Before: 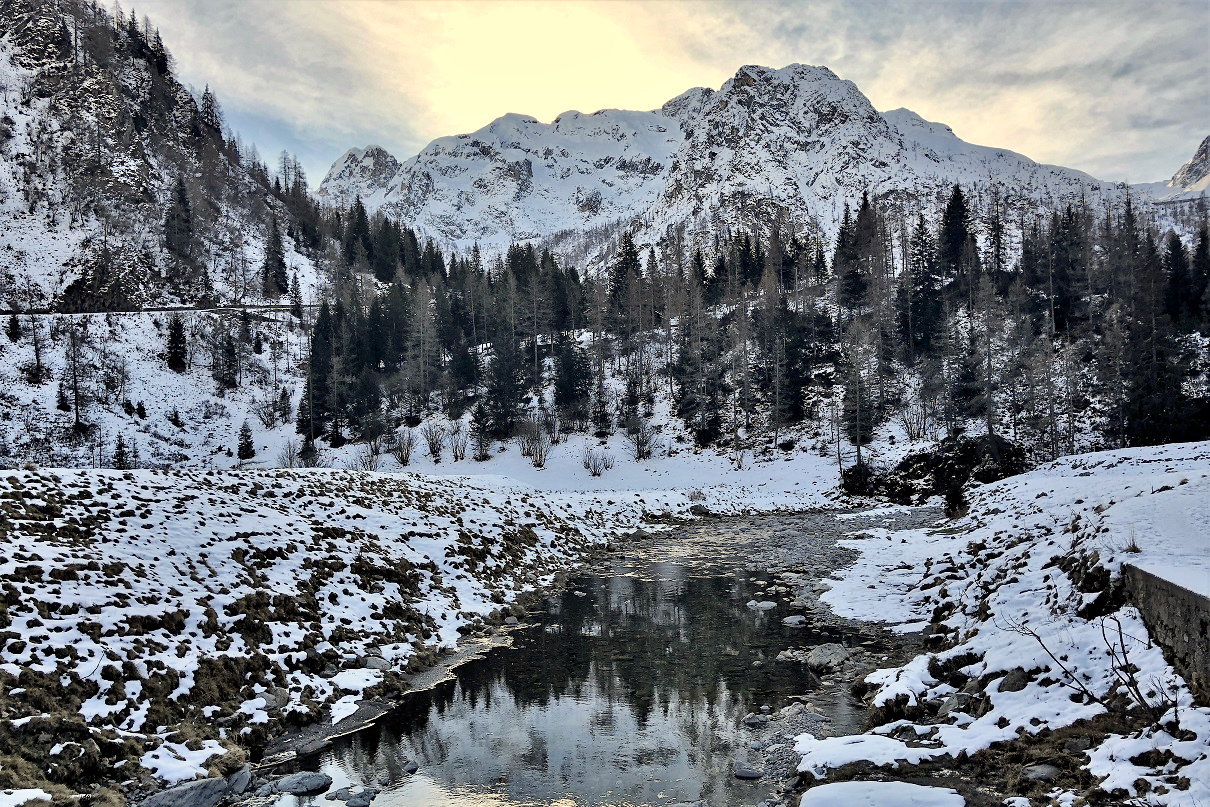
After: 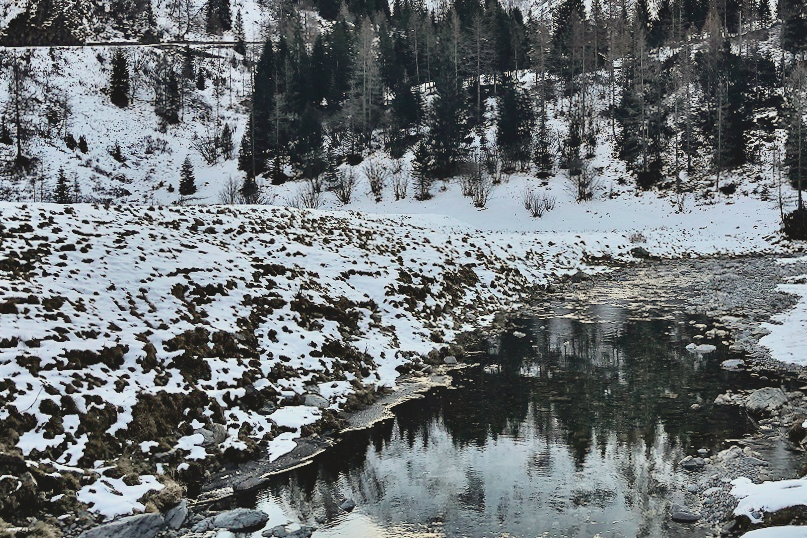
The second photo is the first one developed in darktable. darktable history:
crop and rotate: angle -0.82°, left 3.85%, top 31.828%, right 27.992%
tone curve: curves: ch0 [(0, 0.087) (0.175, 0.178) (0.466, 0.498) (0.715, 0.764) (1, 0.961)]; ch1 [(0, 0) (0.437, 0.398) (0.476, 0.466) (0.505, 0.505) (0.534, 0.544) (0.612, 0.605) (0.641, 0.643) (1, 1)]; ch2 [(0, 0) (0.359, 0.379) (0.427, 0.453) (0.489, 0.495) (0.531, 0.534) (0.579, 0.579) (1, 1)], color space Lab, independent channels, preserve colors none
